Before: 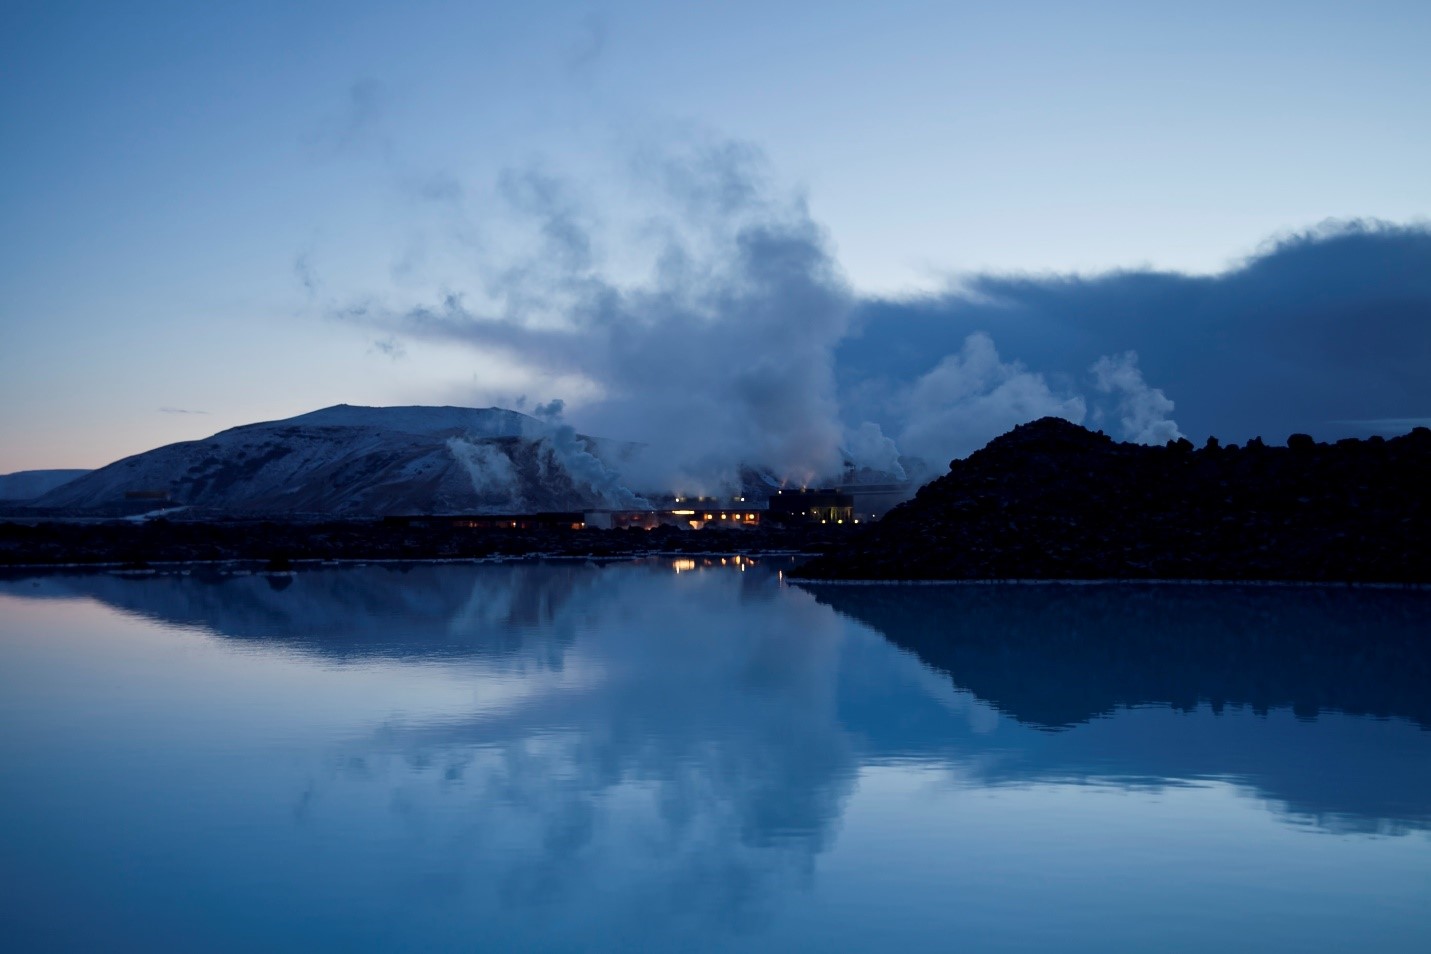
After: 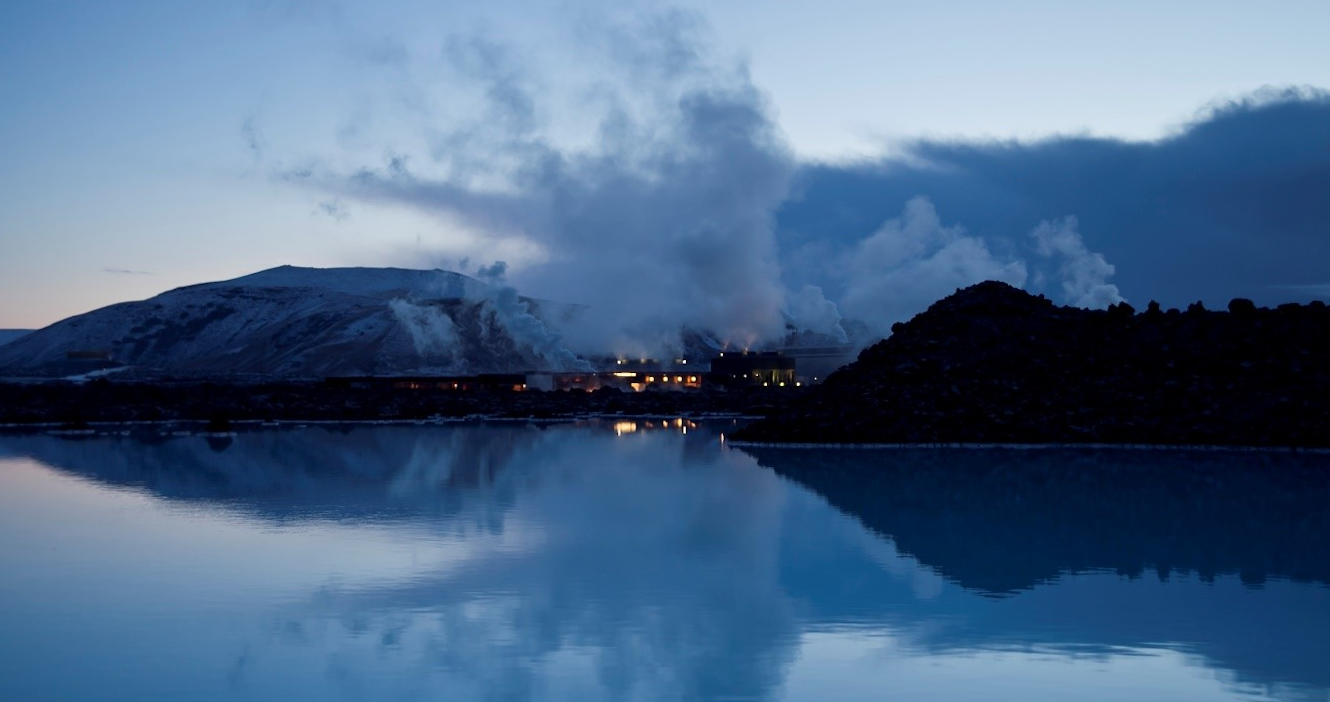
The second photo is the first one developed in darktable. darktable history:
crop and rotate: left 2.991%, top 13.302%, right 1.981%, bottom 12.636%
rotate and perspective: rotation 0.226°, lens shift (vertical) -0.042, crop left 0.023, crop right 0.982, crop top 0.006, crop bottom 0.994
